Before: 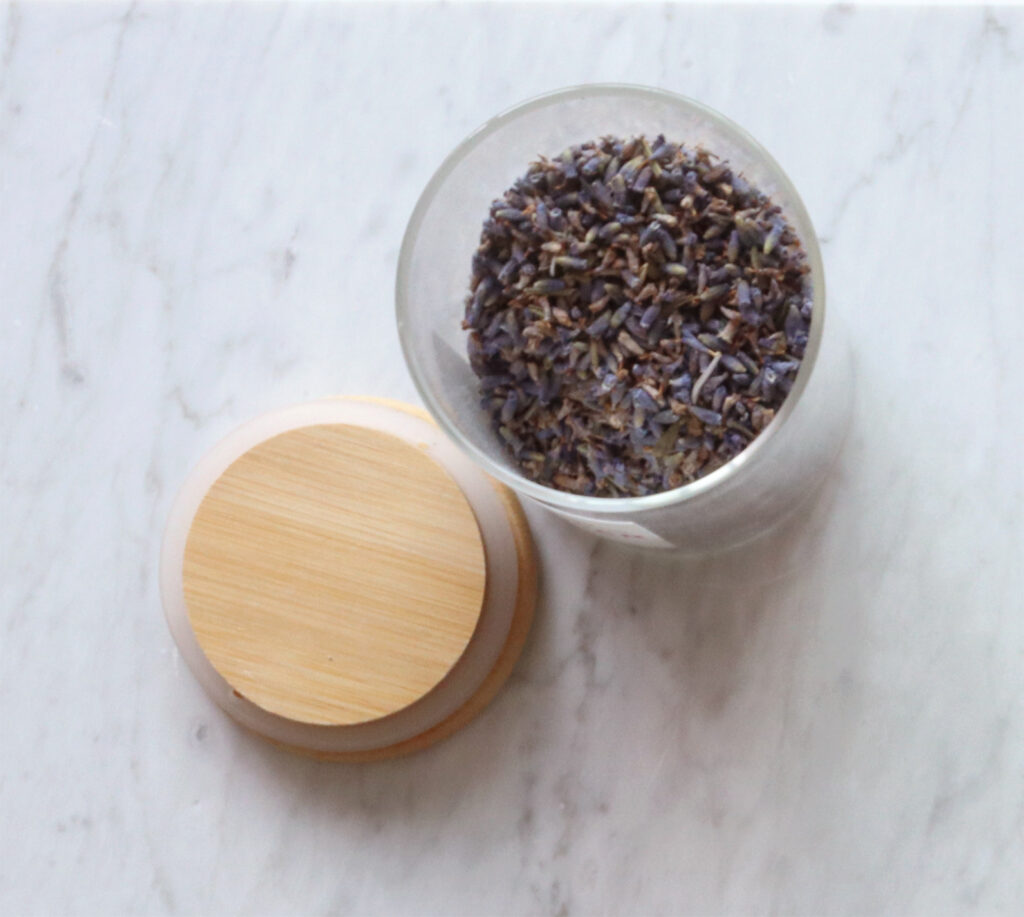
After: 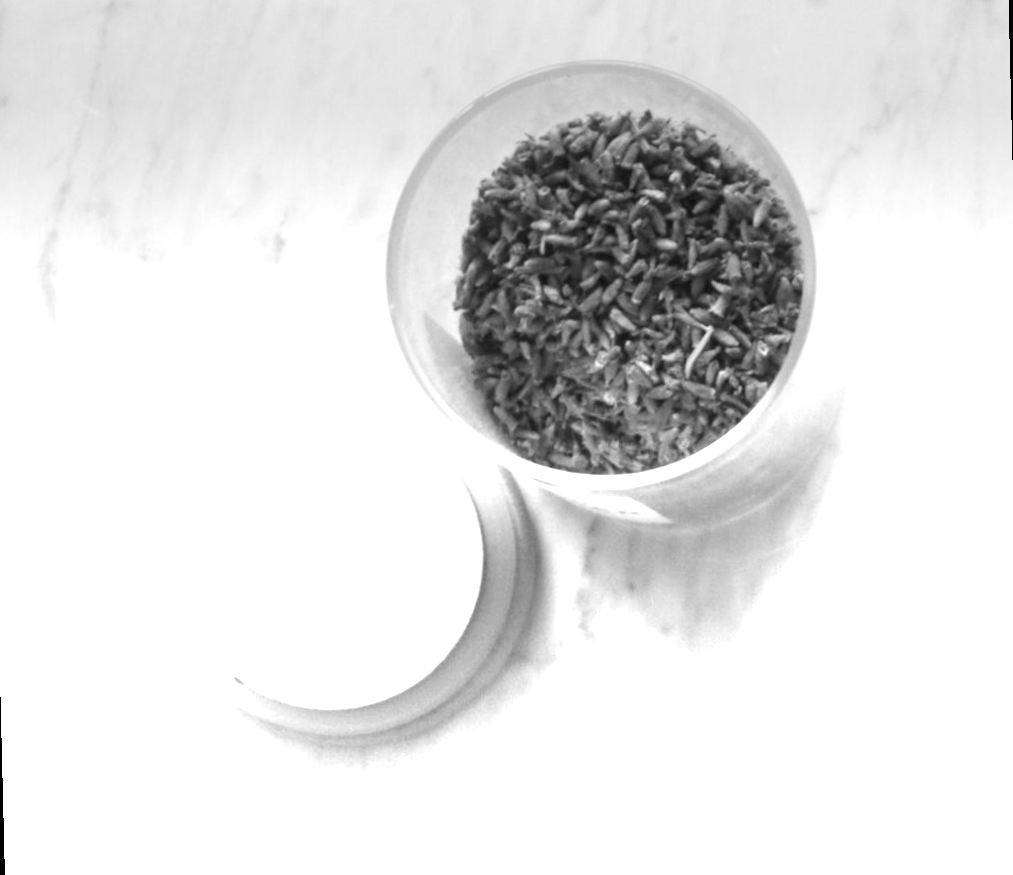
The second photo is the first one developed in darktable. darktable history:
rotate and perspective: rotation -1.42°, crop left 0.016, crop right 0.984, crop top 0.035, crop bottom 0.965
graduated density: density -3.9 EV
monochrome: size 1
